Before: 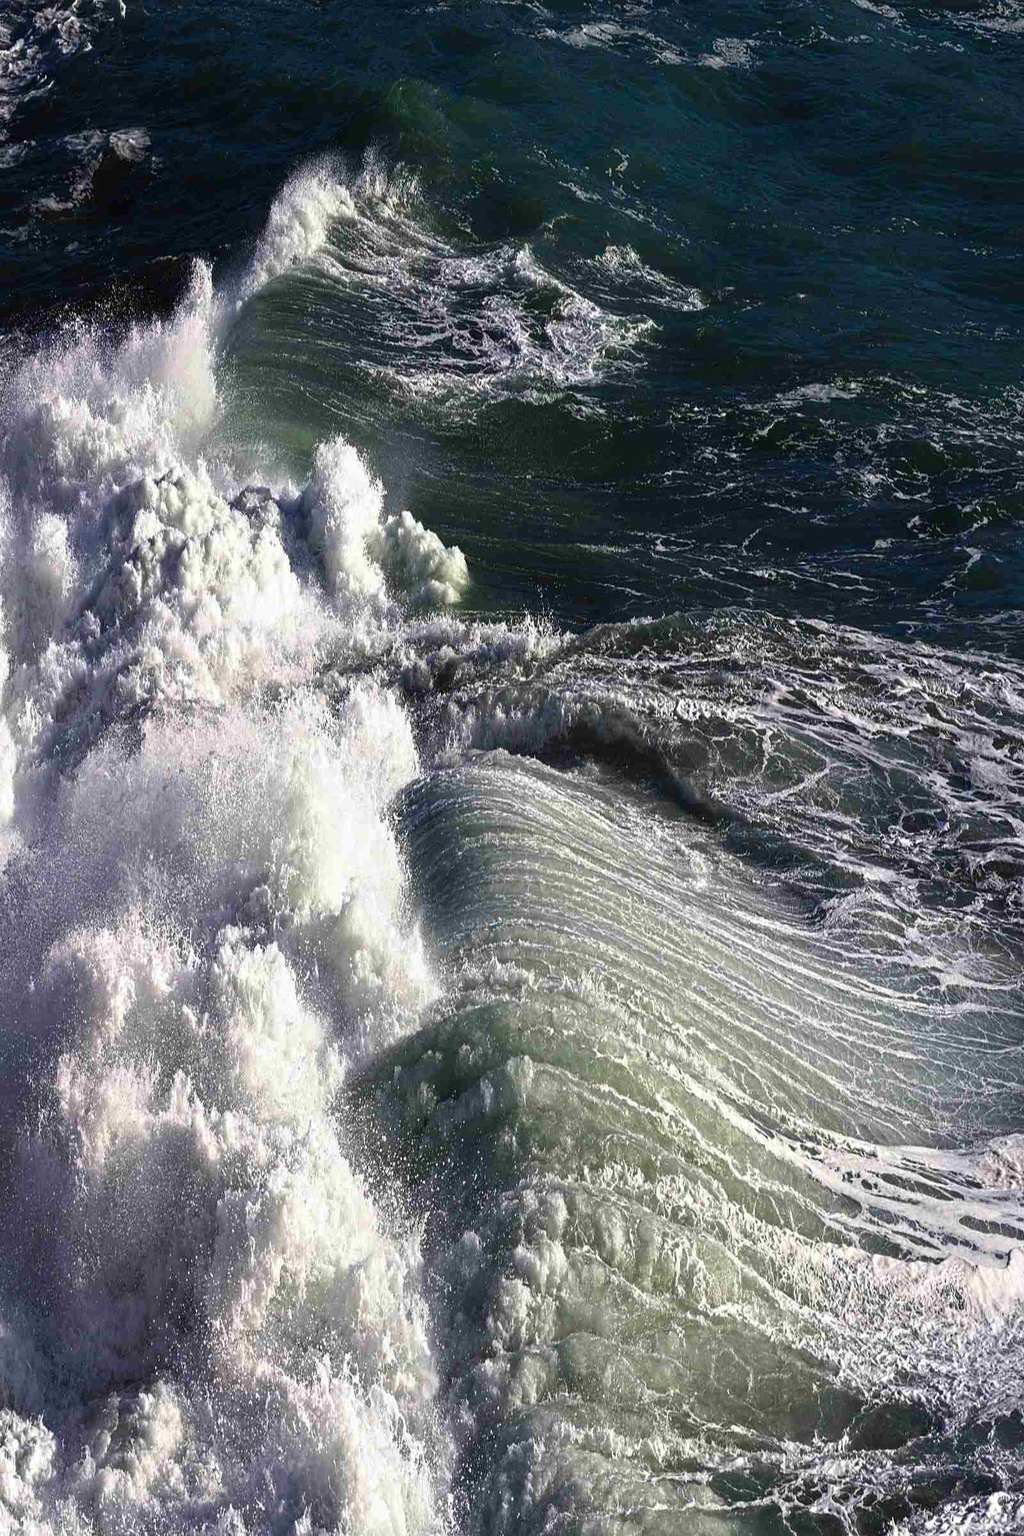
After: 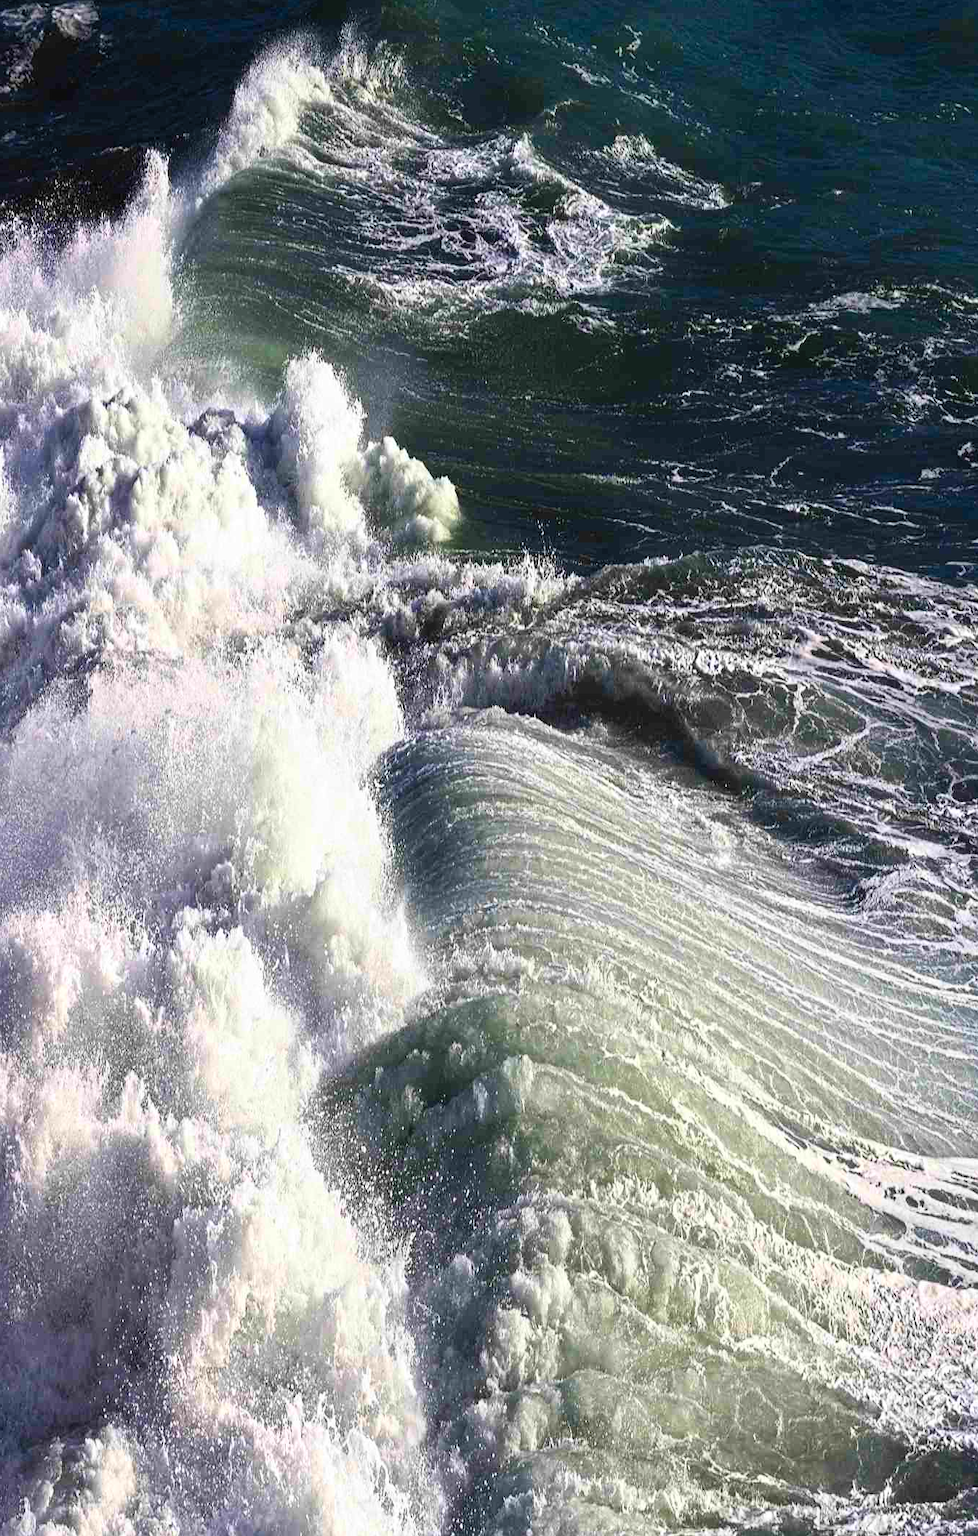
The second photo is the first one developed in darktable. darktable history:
crop: left 6.311%, top 8.269%, right 9.547%, bottom 3.659%
contrast brightness saturation: contrast 0.195, brightness 0.169, saturation 0.224
